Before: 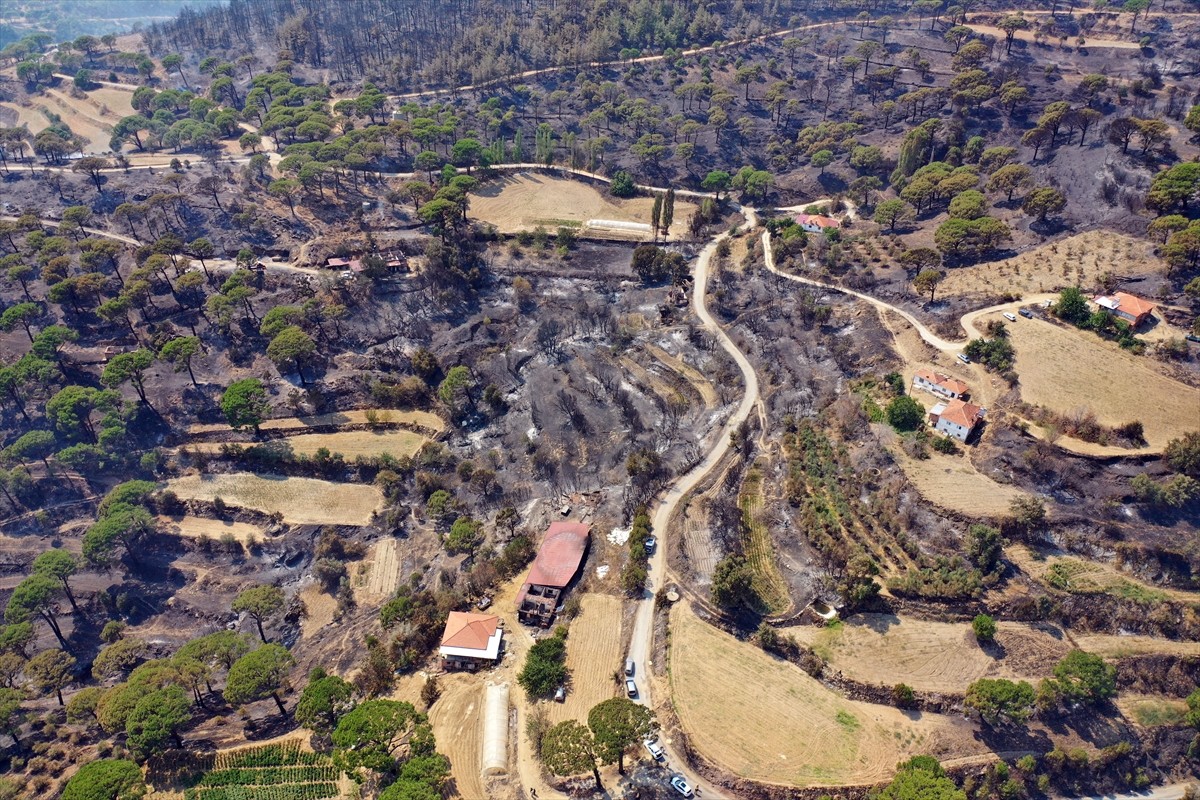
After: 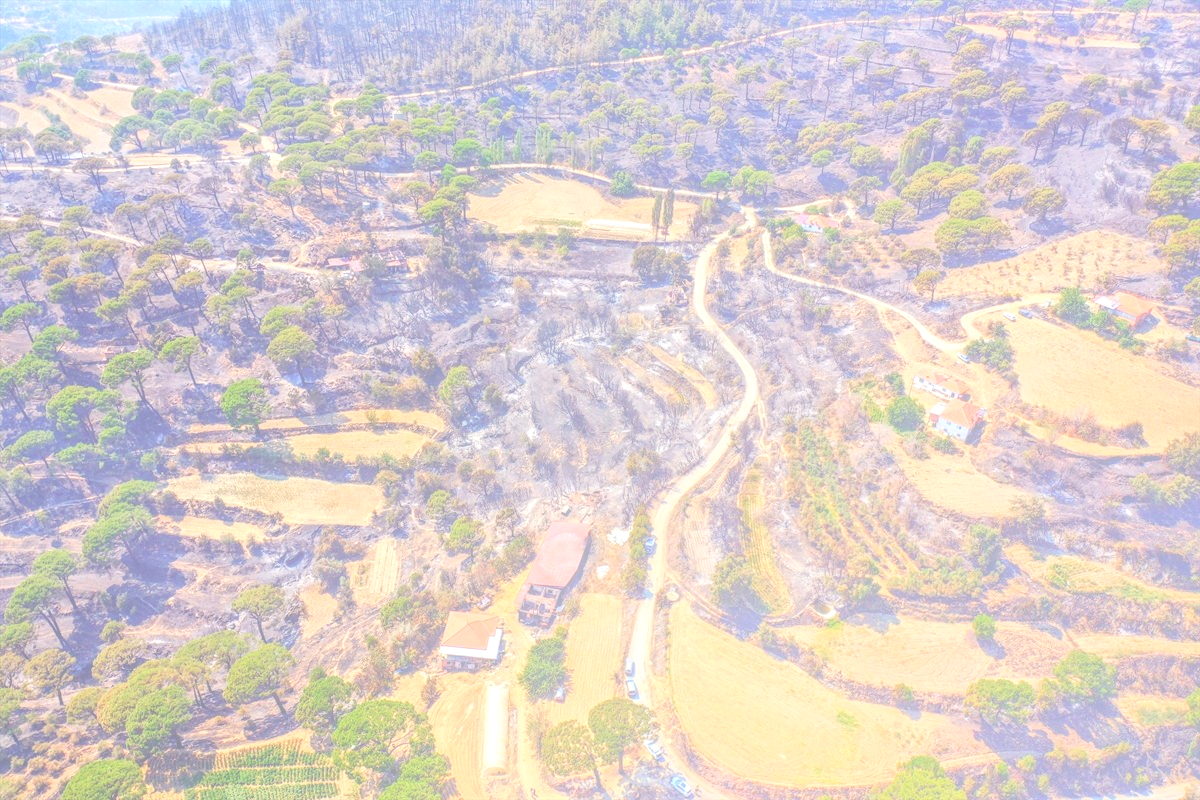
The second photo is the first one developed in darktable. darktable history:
local contrast: highlights 20%, detail 197%
shadows and highlights: shadows 10, white point adjustment 1, highlights -40
bloom: size 70%, threshold 25%, strength 70%
